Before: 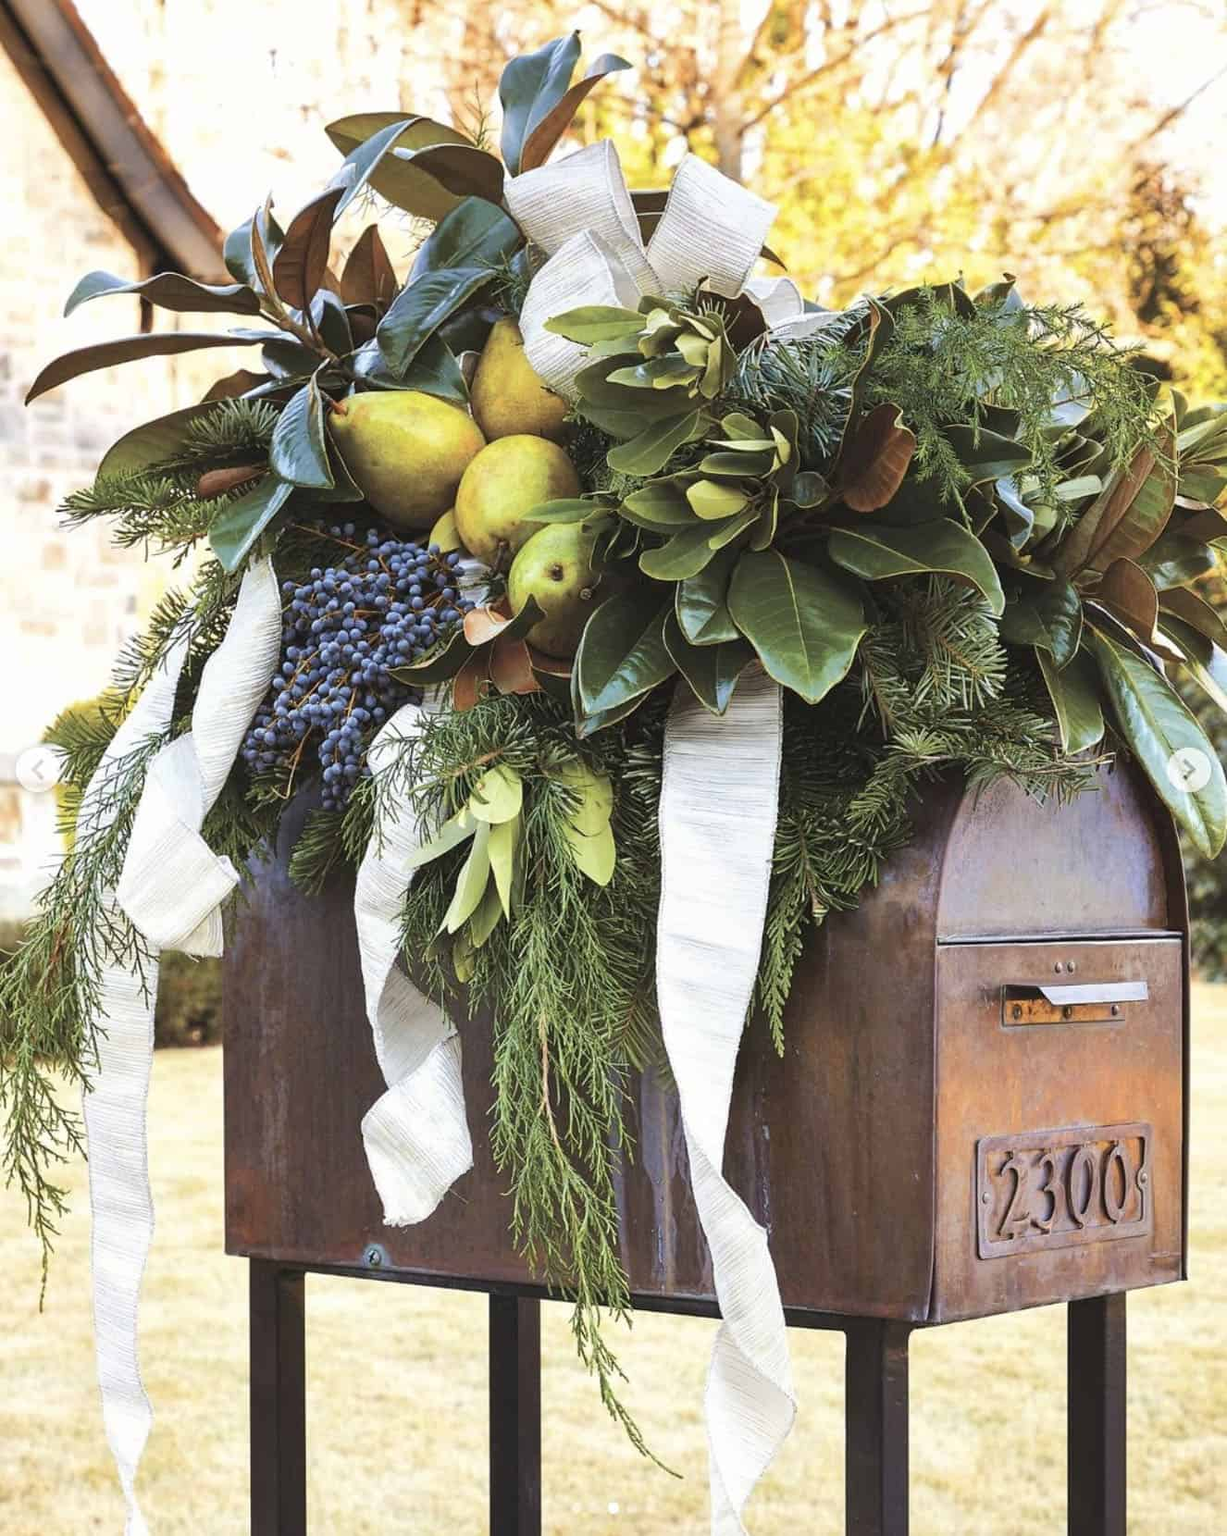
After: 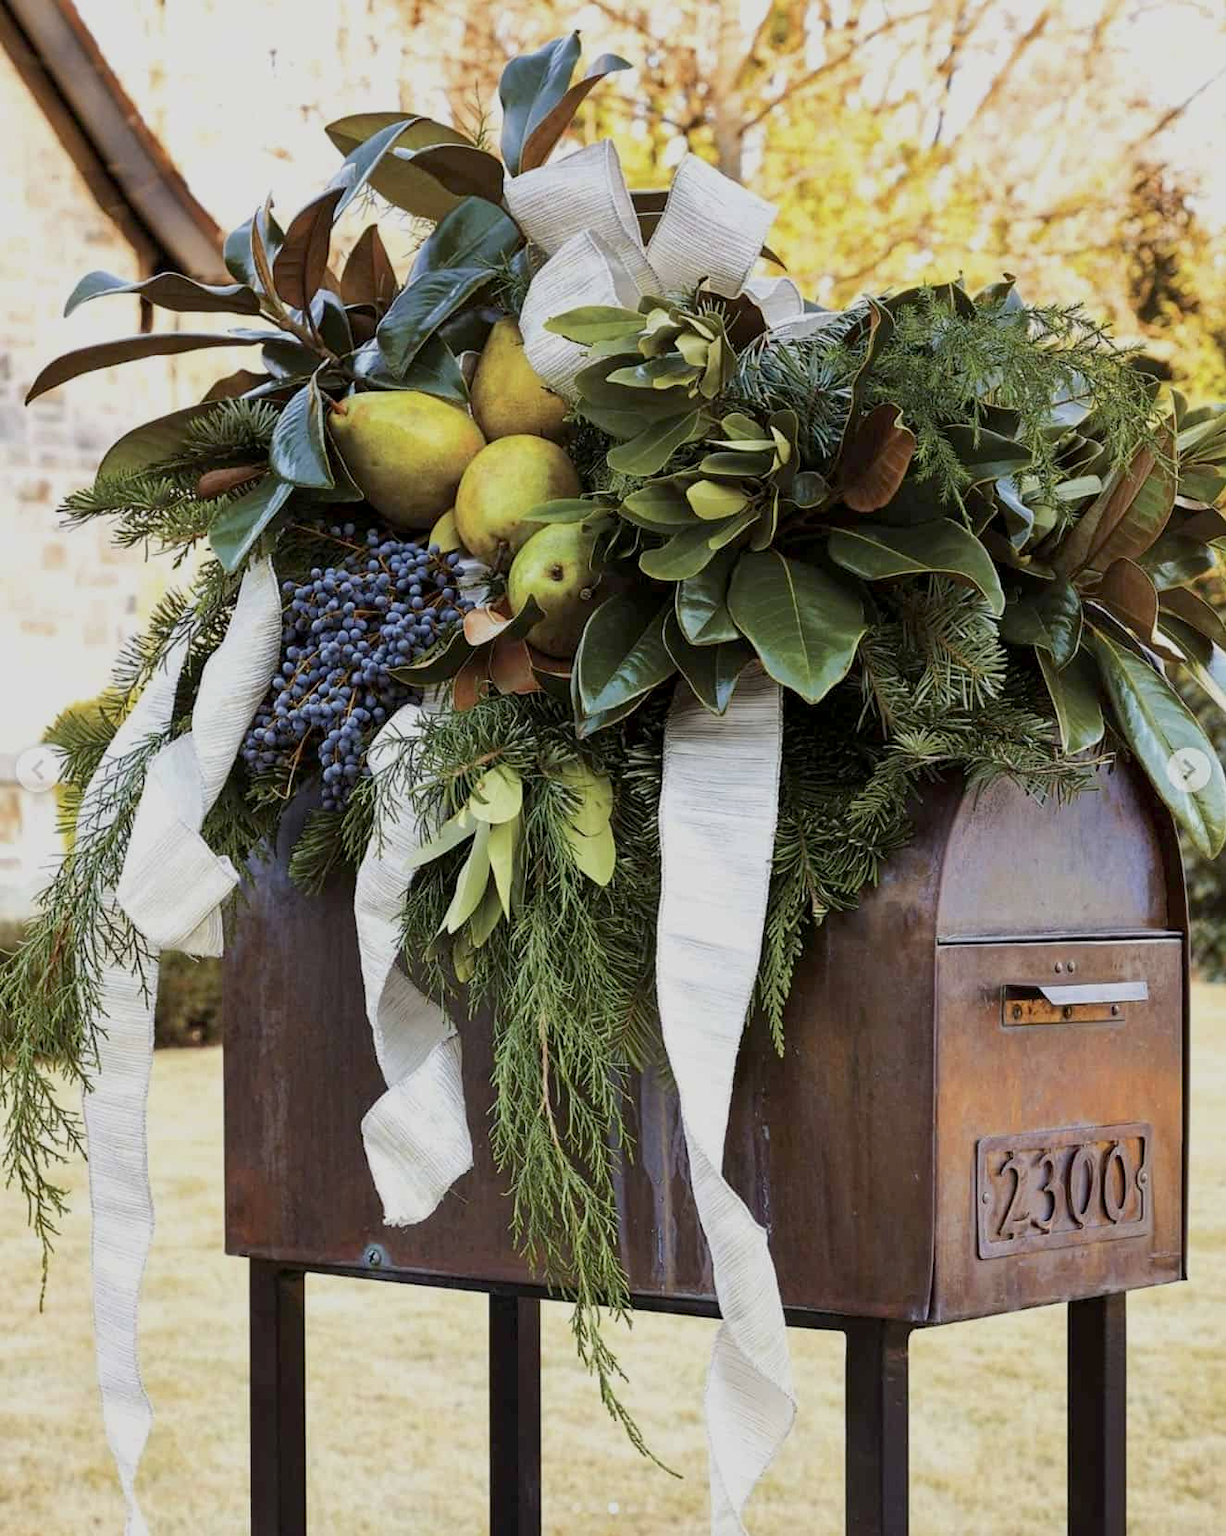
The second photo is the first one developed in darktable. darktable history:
exposure: black level correction 0.011, exposure -0.478 EV, compensate highlight preservation false
